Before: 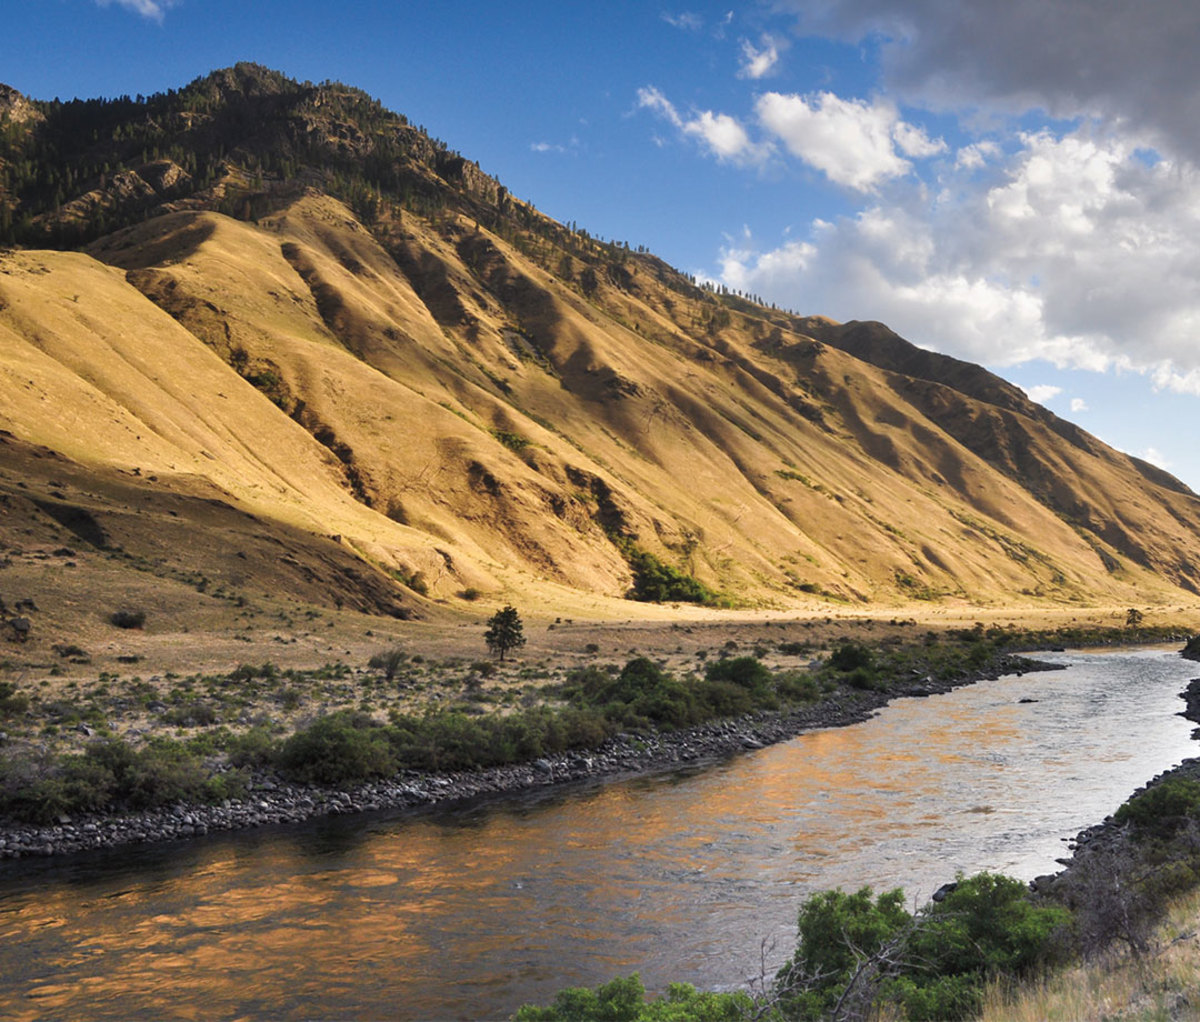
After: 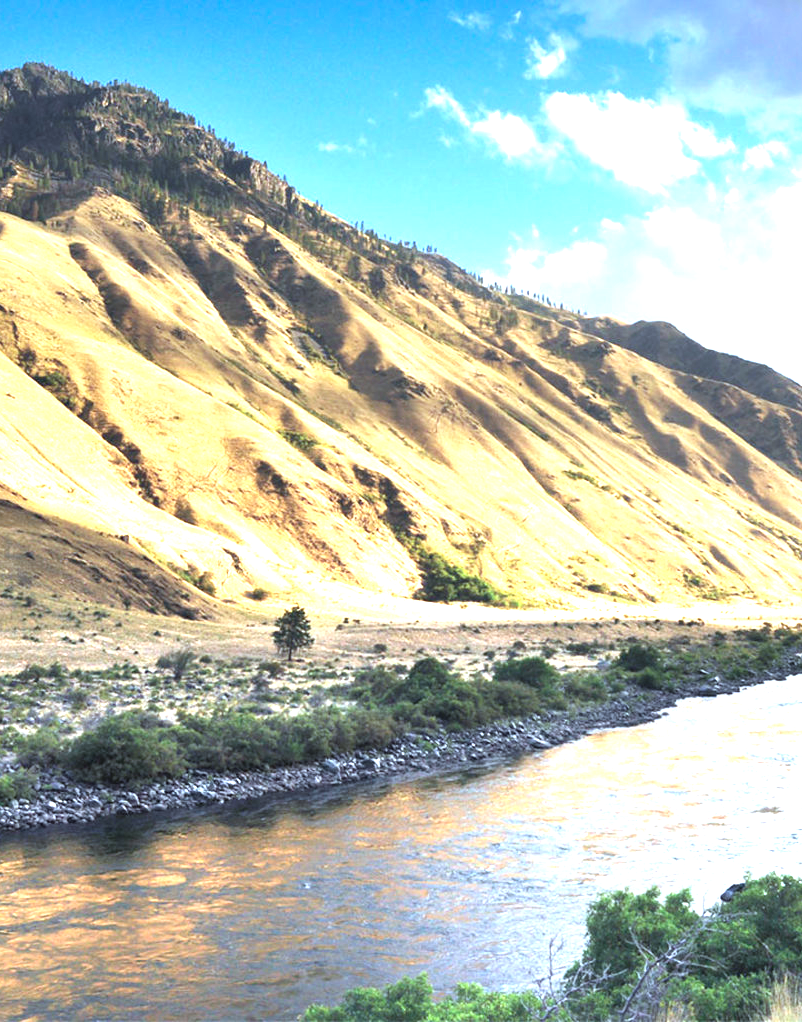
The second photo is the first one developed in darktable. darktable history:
crop and rotate: left 17.732%, right 15.423%
color calibration: illuminant as shot in camera, x 0.383, y 0.38, temperature 3949.15 K, gamut compression 1.66
exposure: black level correction 0, exposure 1.675 EV, compensate exposure bias true, compensate highlight preservation false
